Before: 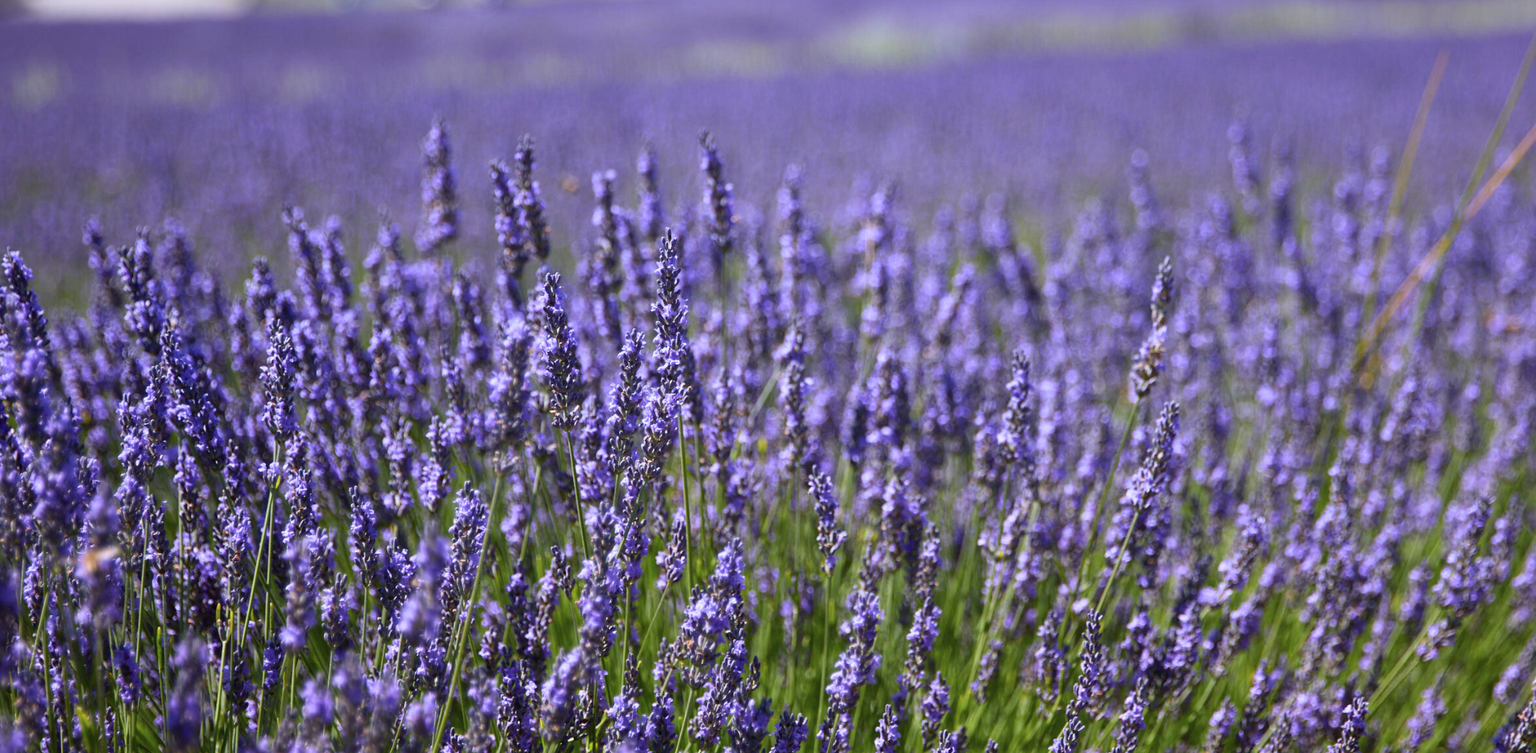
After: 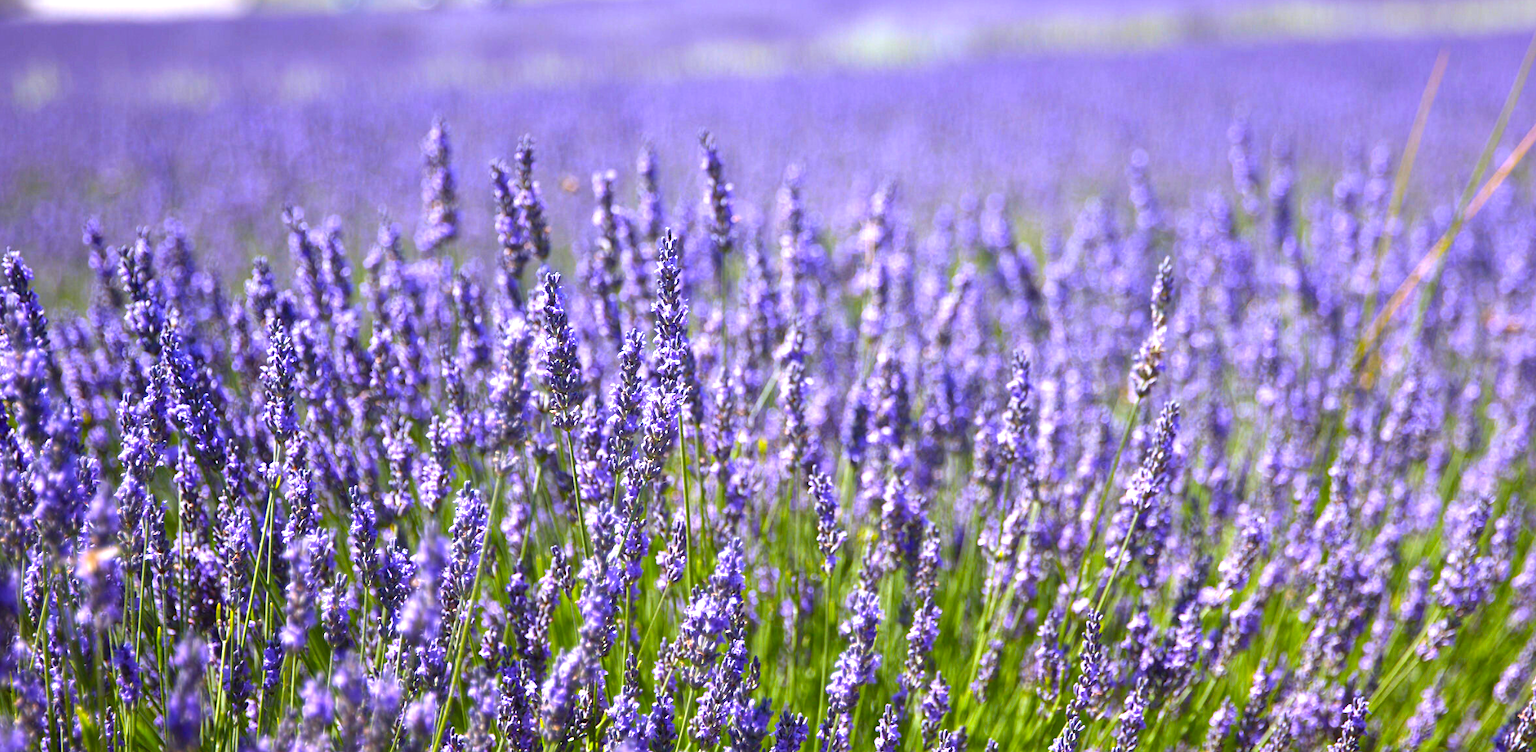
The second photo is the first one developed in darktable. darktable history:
color balance rgb: perceptual saturation grading › global saturation 20%, global vibrance 10%
exposure: black level correction 0, exposure 0.9 EV, compensate highlight preservation false
